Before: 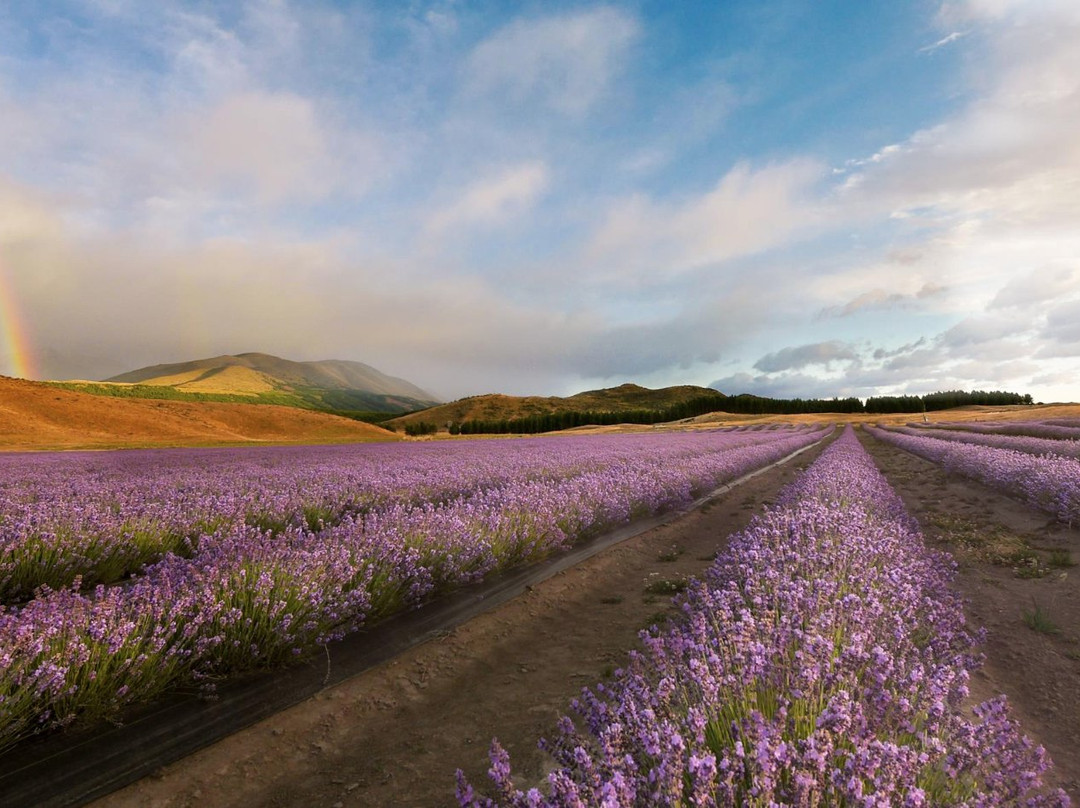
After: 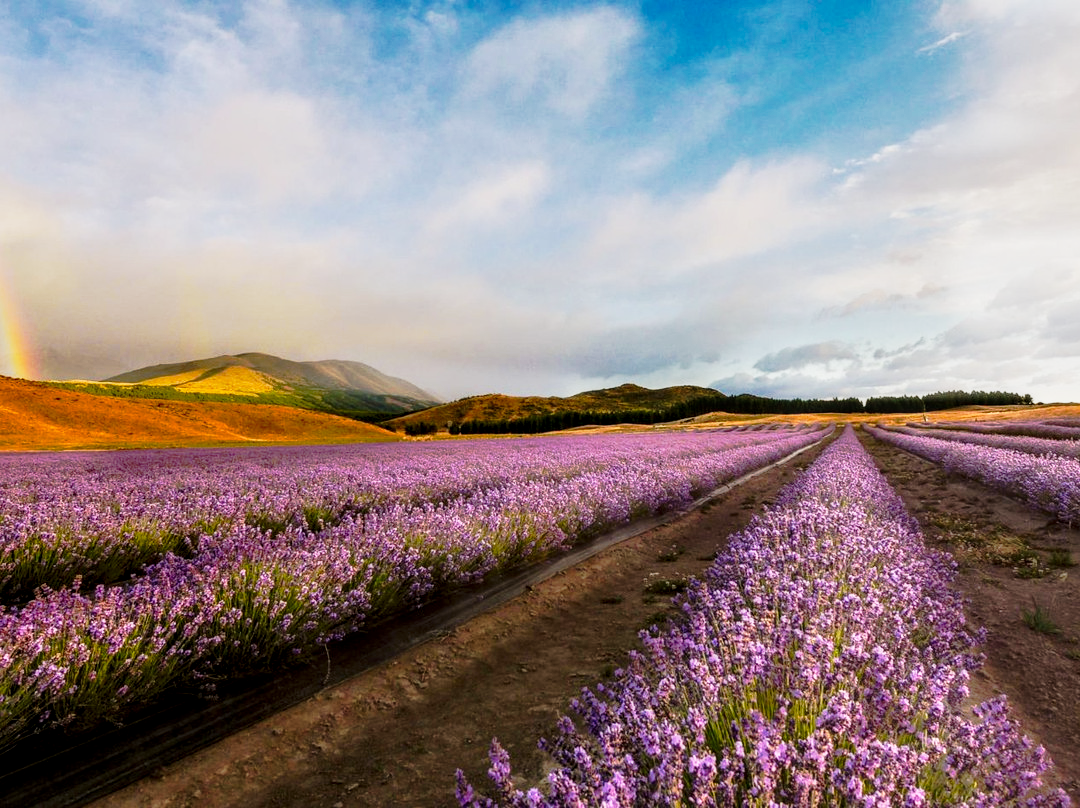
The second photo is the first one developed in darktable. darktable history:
color balance rgb: perceptual saturation grading › global saturation 19.888%, global vibrance -16.54%, contrast -5.602%
tone curve: curves: ch0 [(0, 0.008) (0.081, 0.044) (0.177, 0.123) (0.283, 0.253) (0.416, 0.449) (0.495, 0.524) (0.661, 0.756) (0.796, 0.859) (1, 0.951)]; ch1 [(0, 0) (0.161, 0.092) (0.35, 0.33) (0.392, 0.392) (0.427, 0.426) (0.479, 0.472) (0.505, 0.5) (0.521, 0.524) (0.567, 0.556) (0.583, 0.588) (0.625, 0.627) (0.678, 0.733) (1, 1)]; ch2 [(0, 0) (0.346, 0.362) (0.404, 0.427) (0.502, 0.499) (0.531, 0.523) (0.544, 0.561) (0.58, 0.59) (0.629, 0.642) (0.717, 0.678) (1, 1)], preserve colors none
local contrast: detail 142%
